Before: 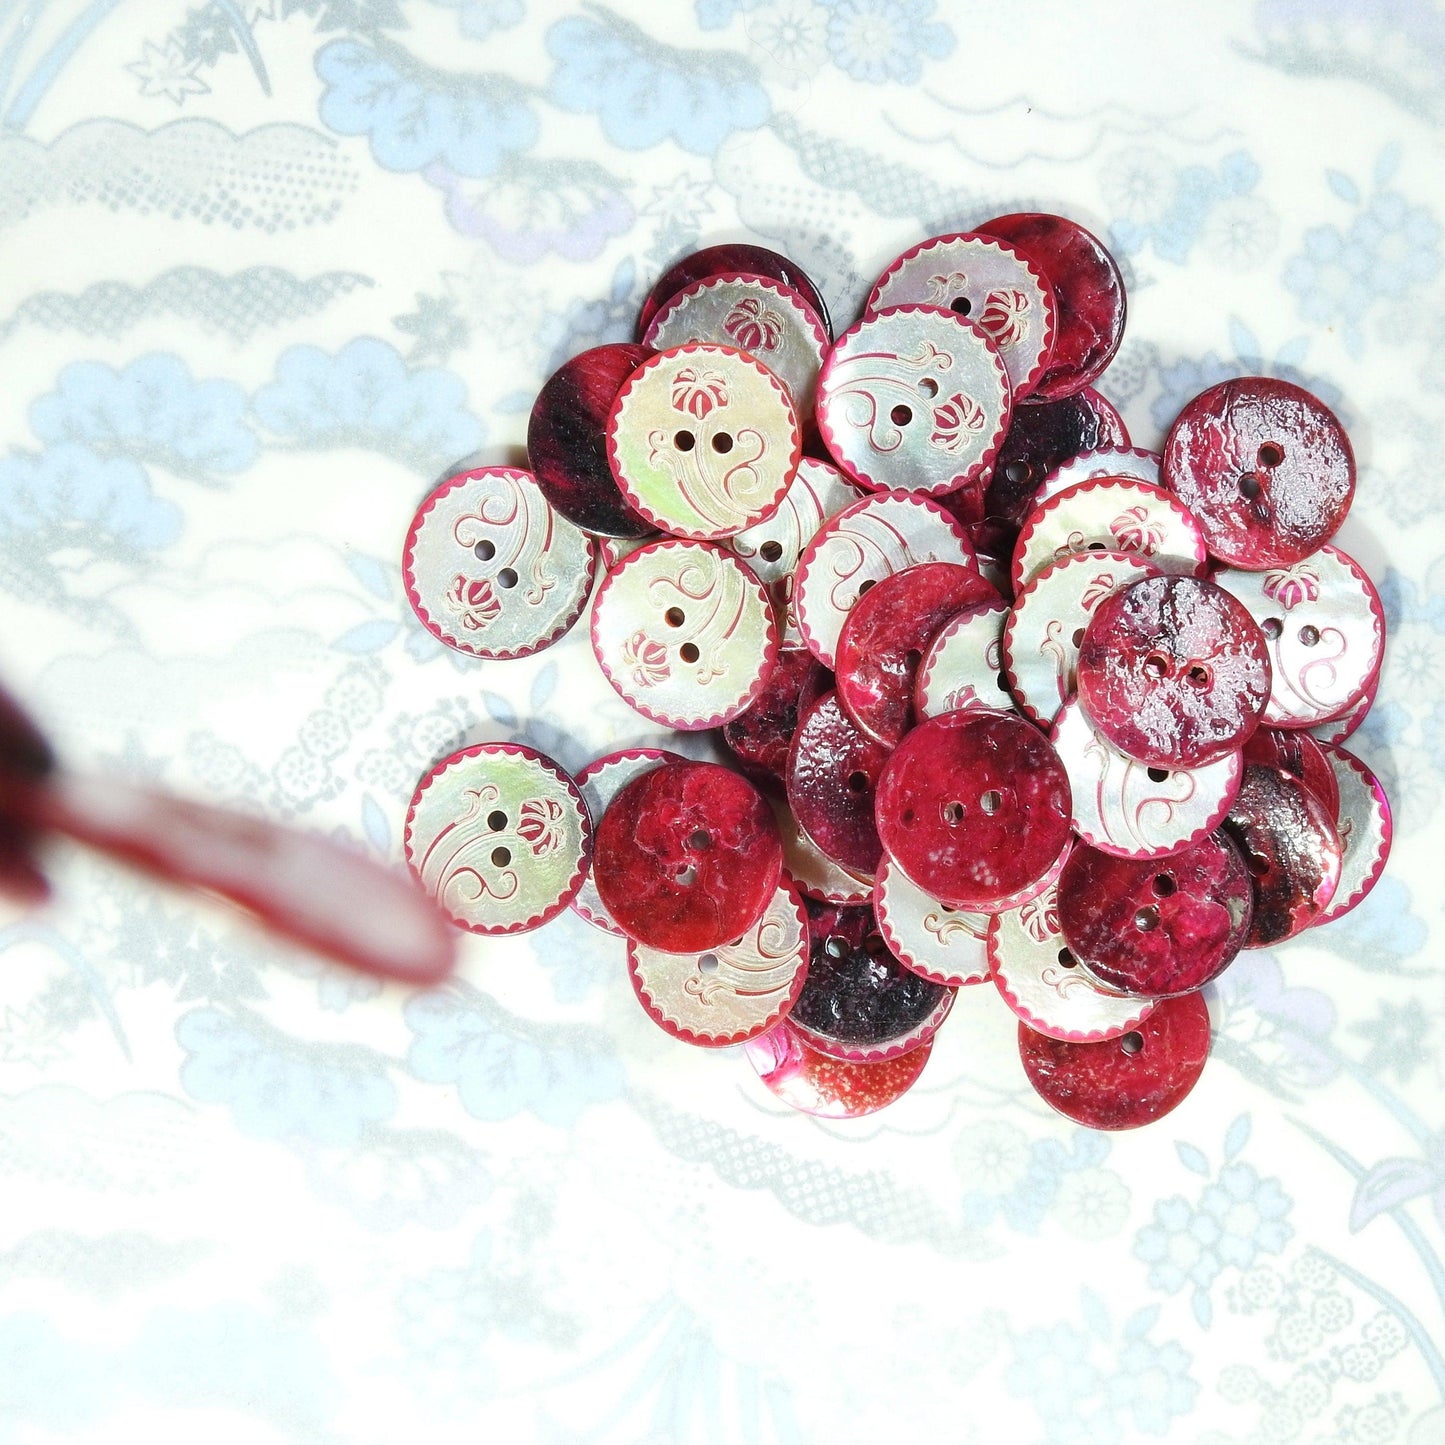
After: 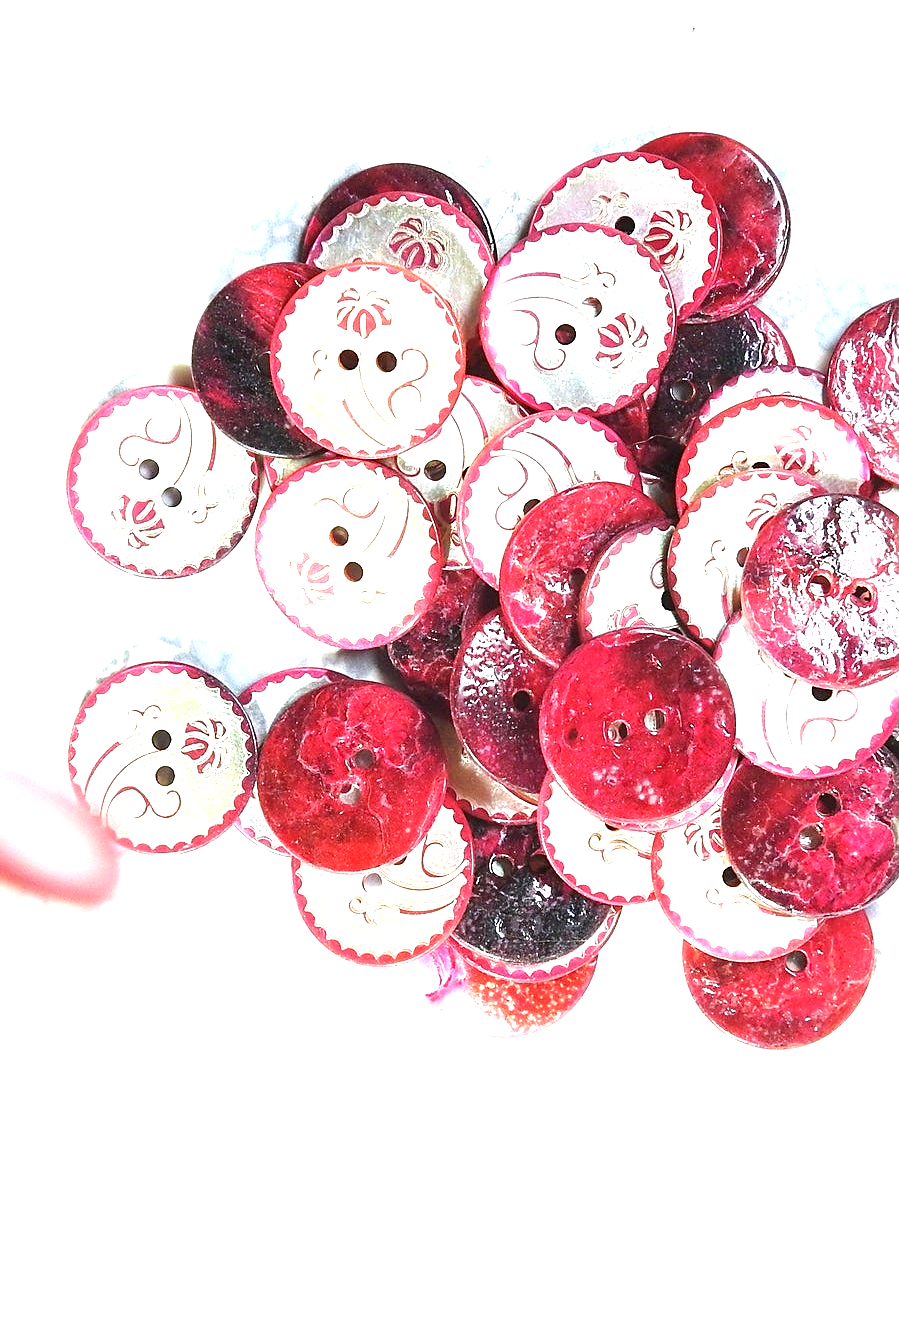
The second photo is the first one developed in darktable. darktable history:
crop and rotate: left 23.297%, top 5.635%, right 14.477%, bottom 2.308%
exposure: black level correction 0, exposure 1.2 EV, compensate highlight preservation false
sharpen: on, module defaults
